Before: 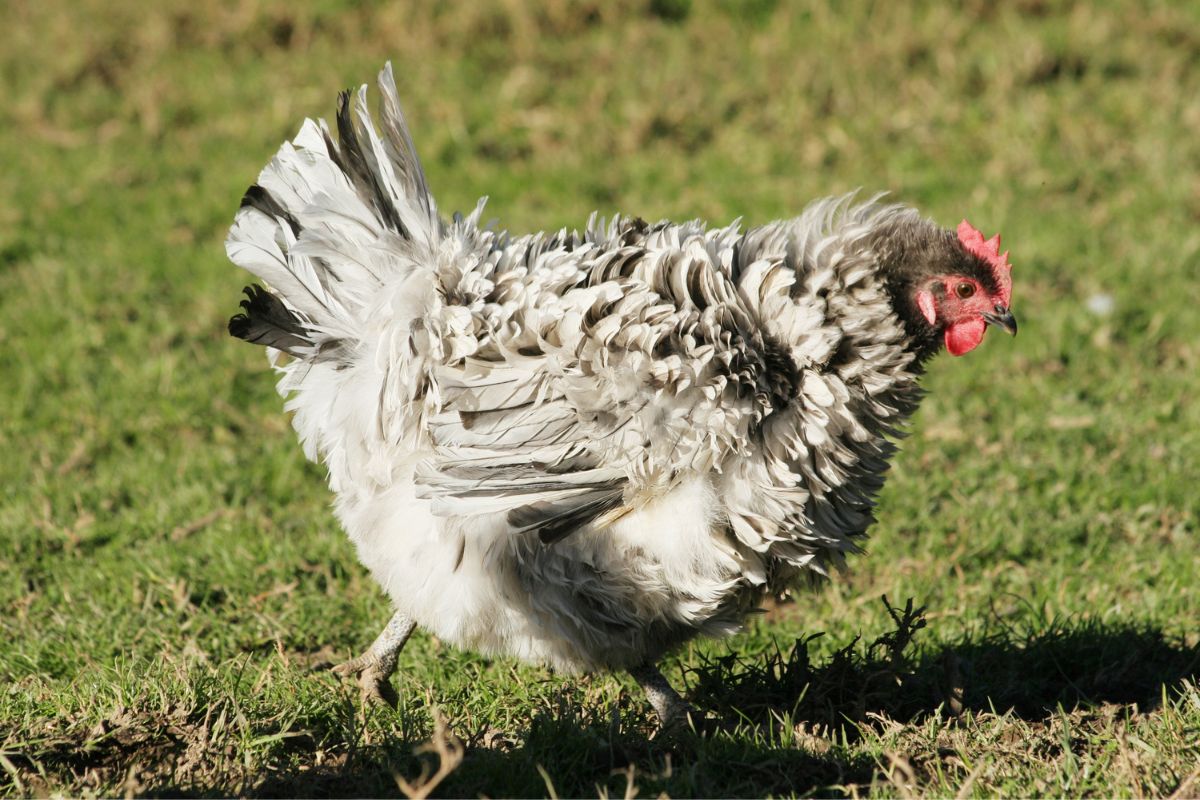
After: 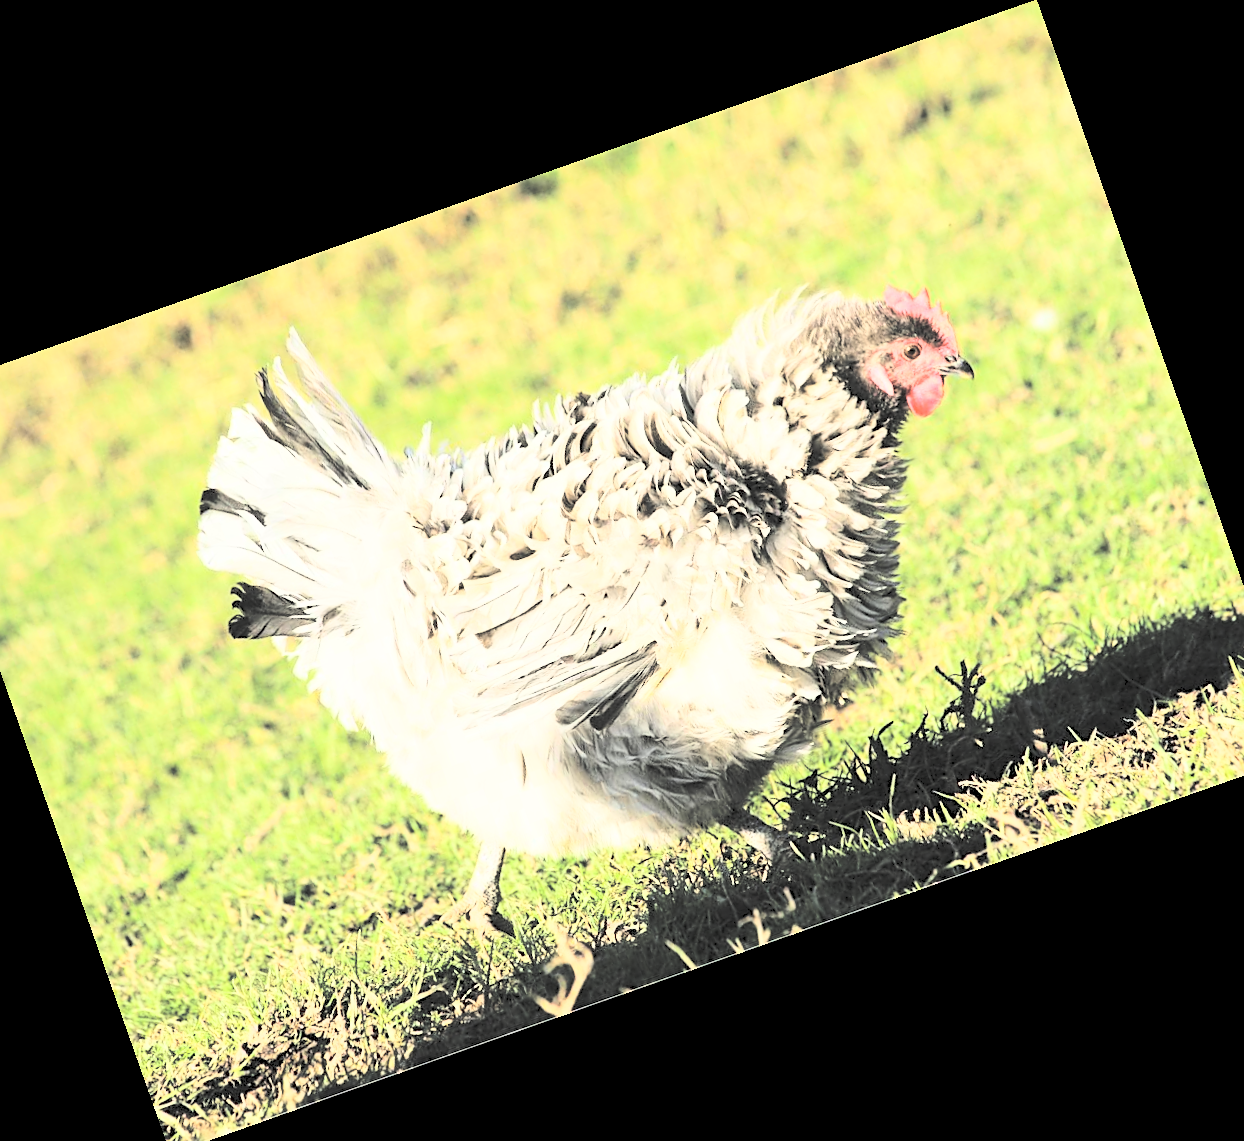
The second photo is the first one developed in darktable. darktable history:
contrast brightness saturation: brightness 1
rgb curve: curves: ch0 [(0, 0) (0.21, 0.15) (0.24, 0.21) (0.5, 0.75) (0.75, 0.96) (0.89, 0.99) (1, 1)]; ch1 [(0, 0.02) (0.21, 0.13) (0.25, 0.2) (0.5, 0.67) (0.75, 0.9) (0.89, 0.97) (1, 1)]; ch2 [(0, 0.02) (0.21, 0.13) (0.25, 0.2) (0.5, 0.67) (0.75, 0.9) (0.89, 0.97) (1, 1)], compensate middle gray true
crop and rotate: angle 19.43°, left 6.812%, right 4.125%, bottom 1.087%
sharpen: on, module defaults
